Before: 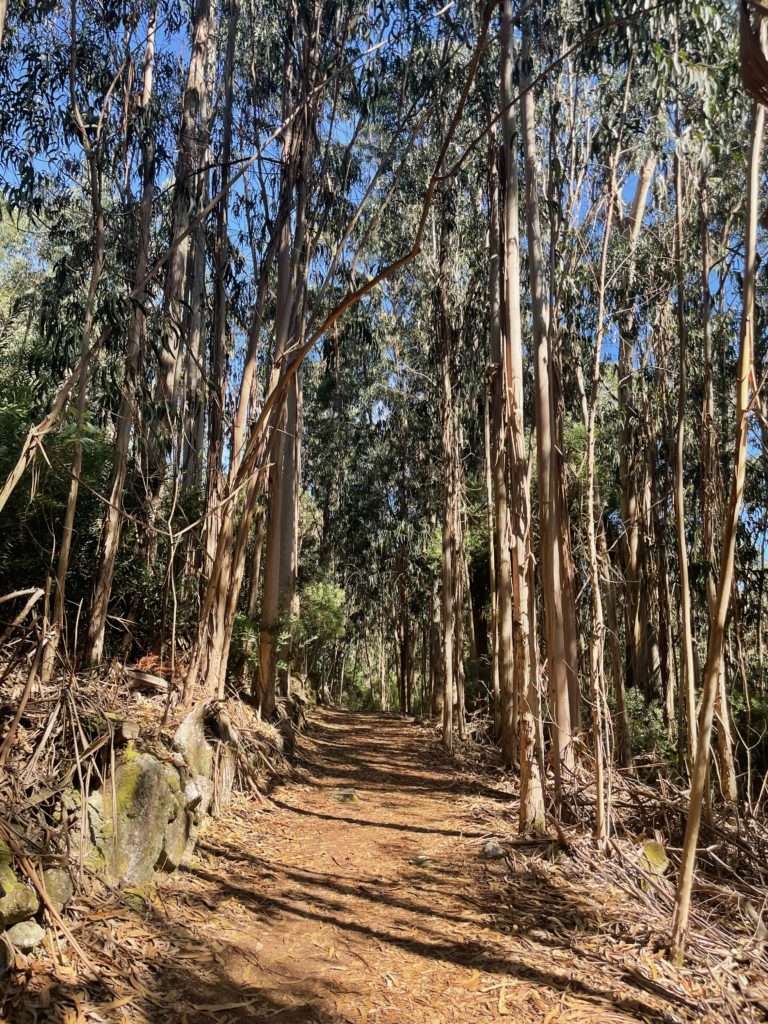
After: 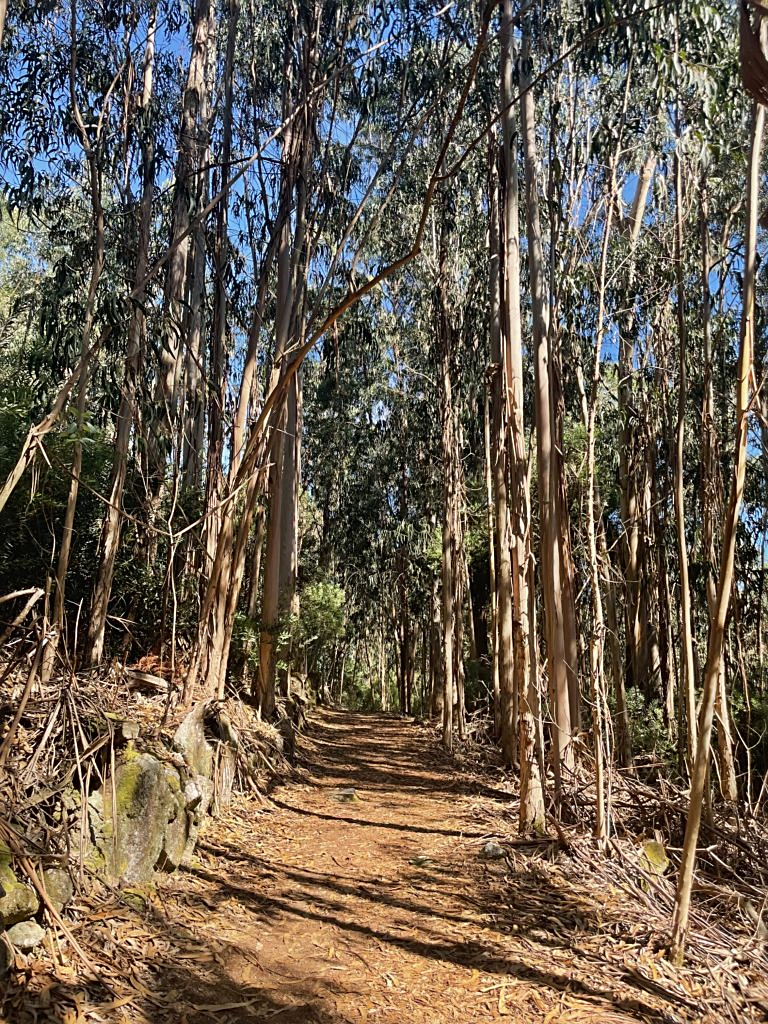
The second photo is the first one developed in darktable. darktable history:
sharpen: on, module defaults
contrast brightness saturation: contrast -0.02, brightness -0.01, saturation 0.03
